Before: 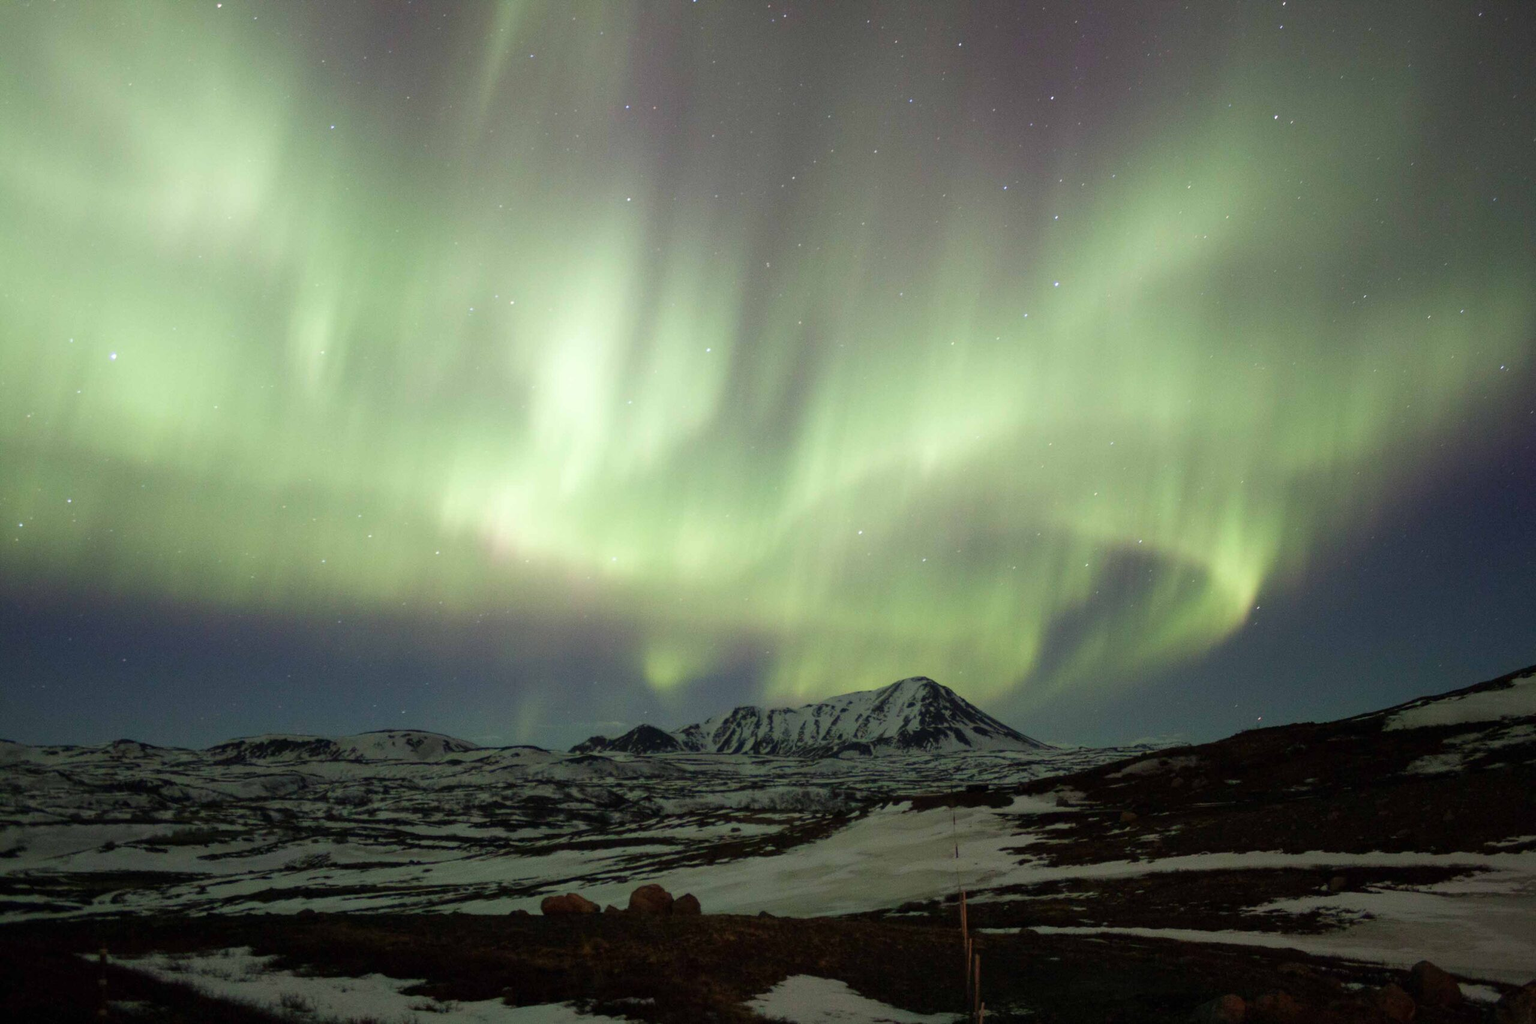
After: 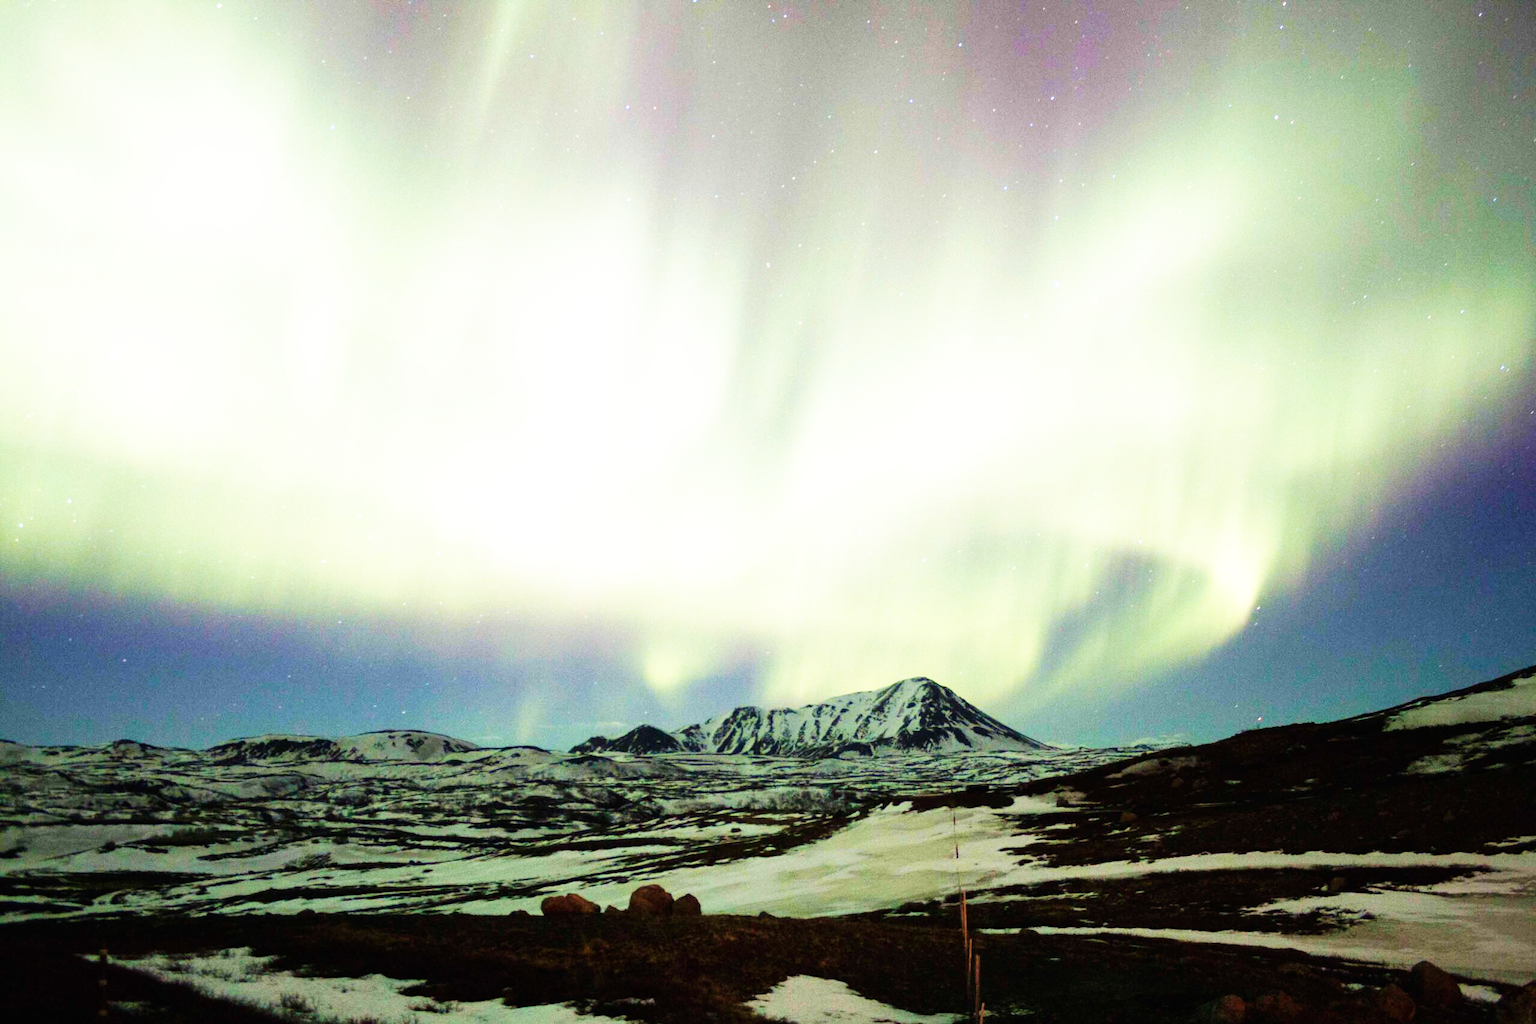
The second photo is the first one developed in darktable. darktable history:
exposure: black level correction 0, exposure 0.7 EV, compensate exposure bias true, compensate highlight preservation false
base curve: curves: ch0 [(0, 0) (0.007, 0.004) (0.027, 0.03) (0.046, 0.07) (0.207, 0.54) (0.442, 0.872) (0.673, 0.972) (1, 1)], preserve colors none
velvia: on, module defaults
